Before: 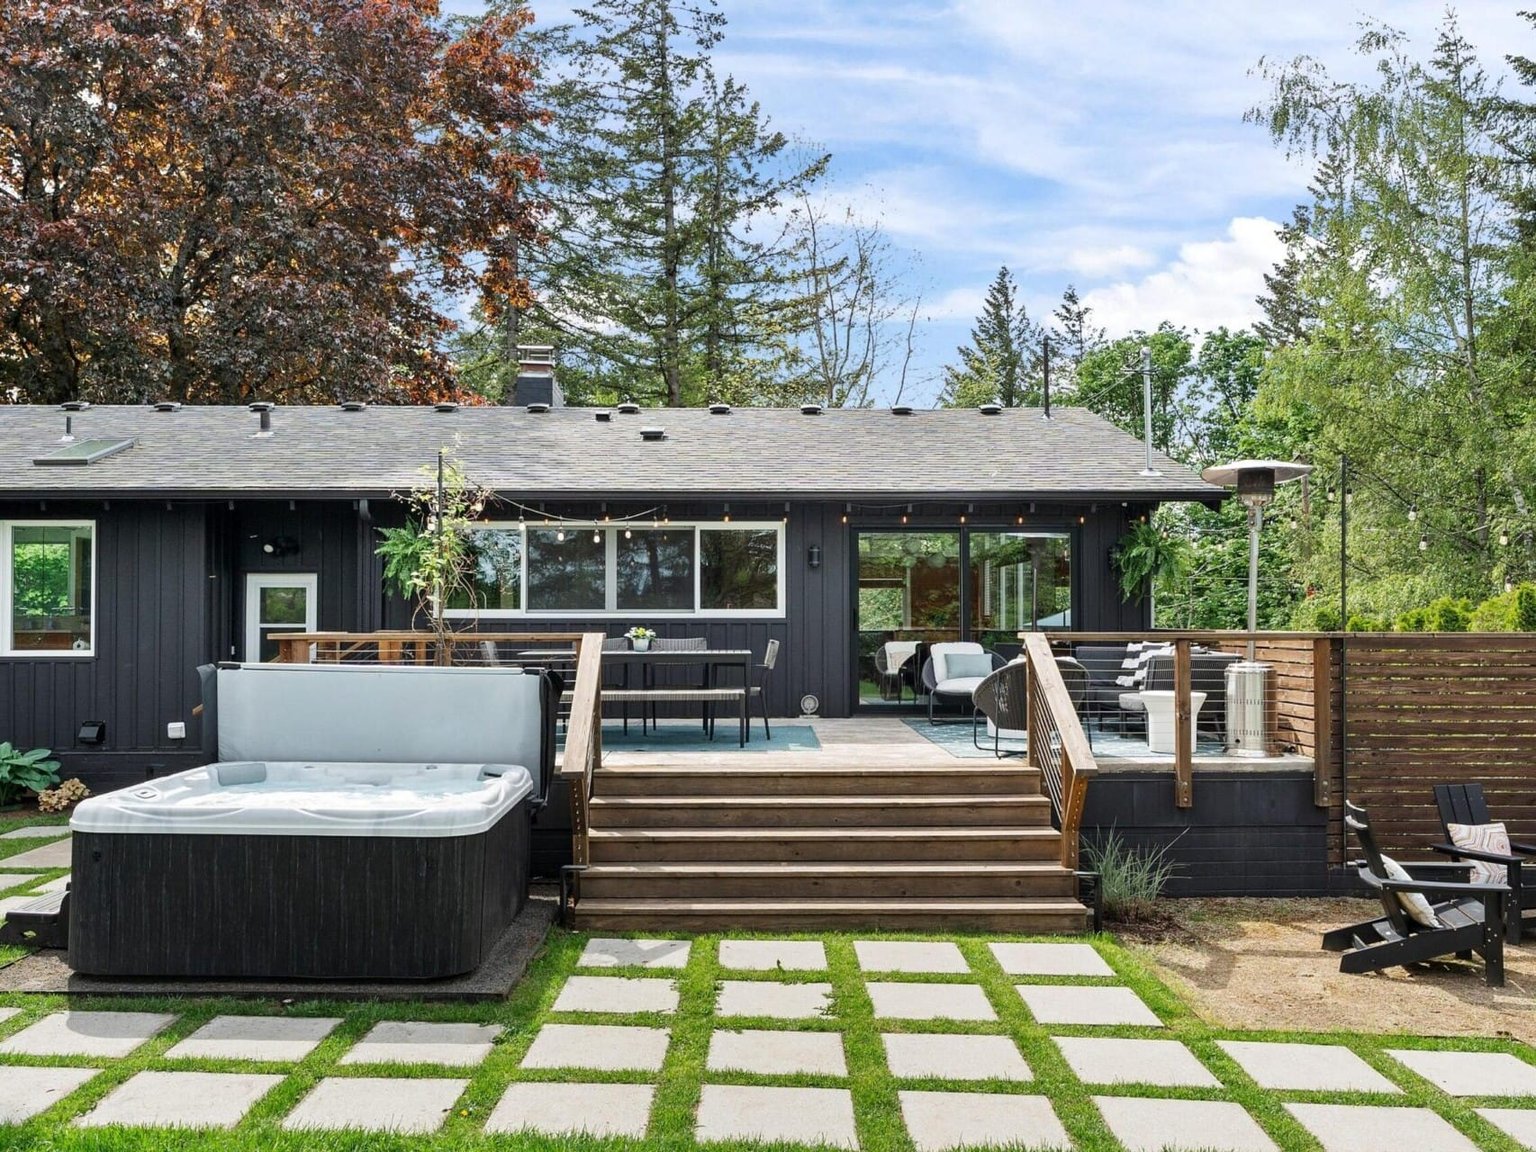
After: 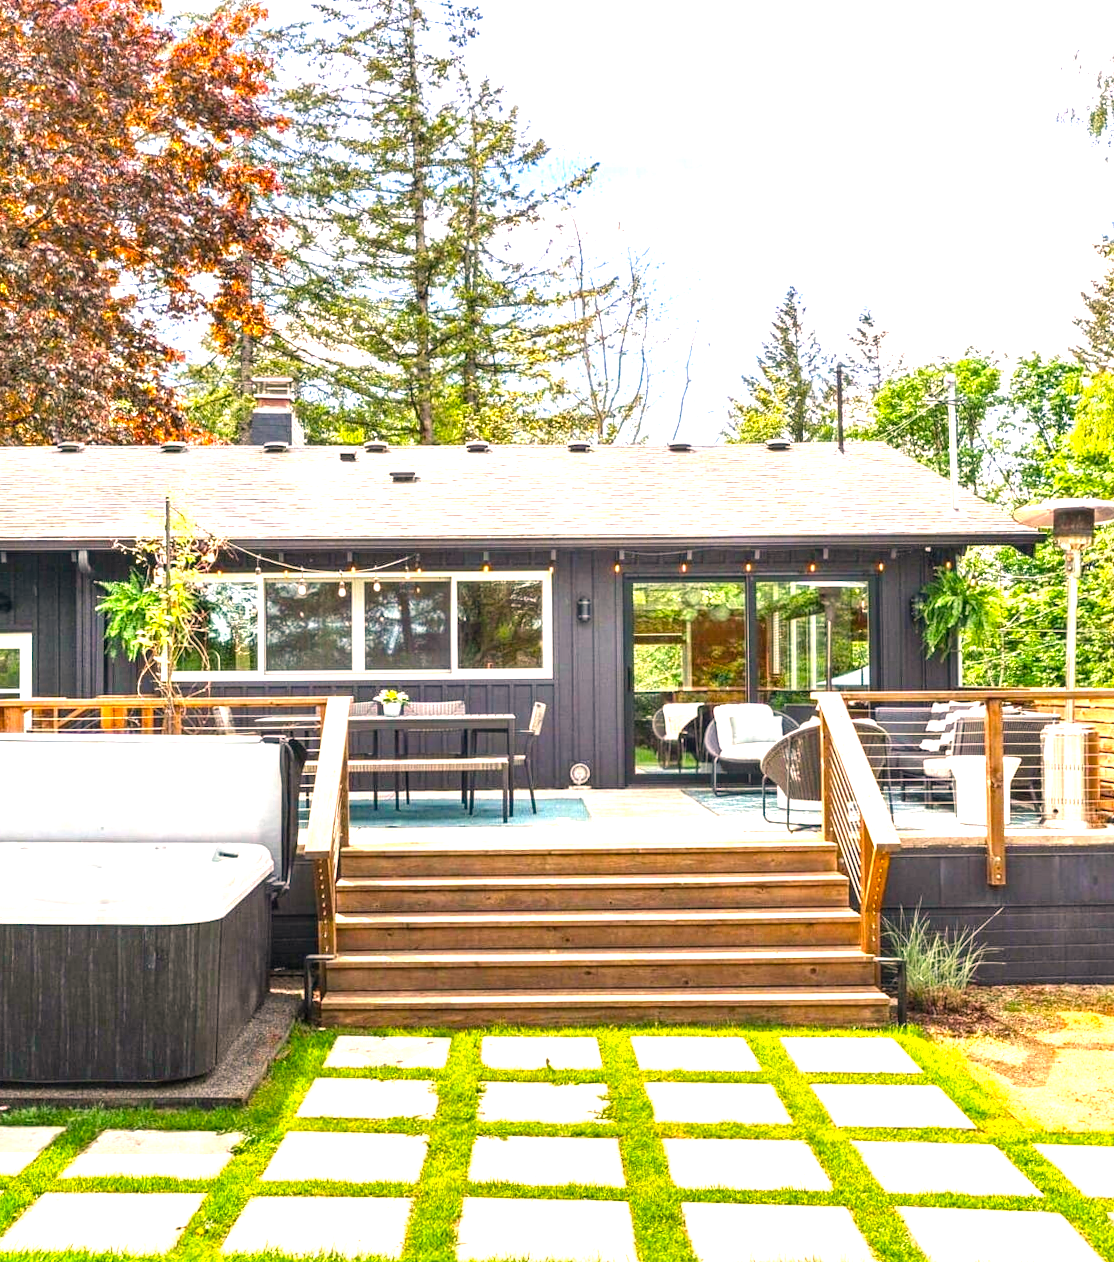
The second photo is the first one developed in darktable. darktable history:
crop and rotate: left 18.442%, right 15.508%
rotate and perspective: rotation -0.45°, automatic cropping original format, crop left 0.008, crop right 0.992, crop top 0.012, crop bottom 0.988
local contrast: on, module defaults
shadows and highlights: shadows 12, white point adjustment 1.2, highlights -0.36, soften with gaussian
exposure: black level correction 0, exposure 1.379 EV, compensate exposure bias true, compensate highlight preservation false
white balance: red 1.127, blue 0.943
color balance rgb: linear chroma grading › global chroma 15%, perceptual saturation grading › global saturation 30%
